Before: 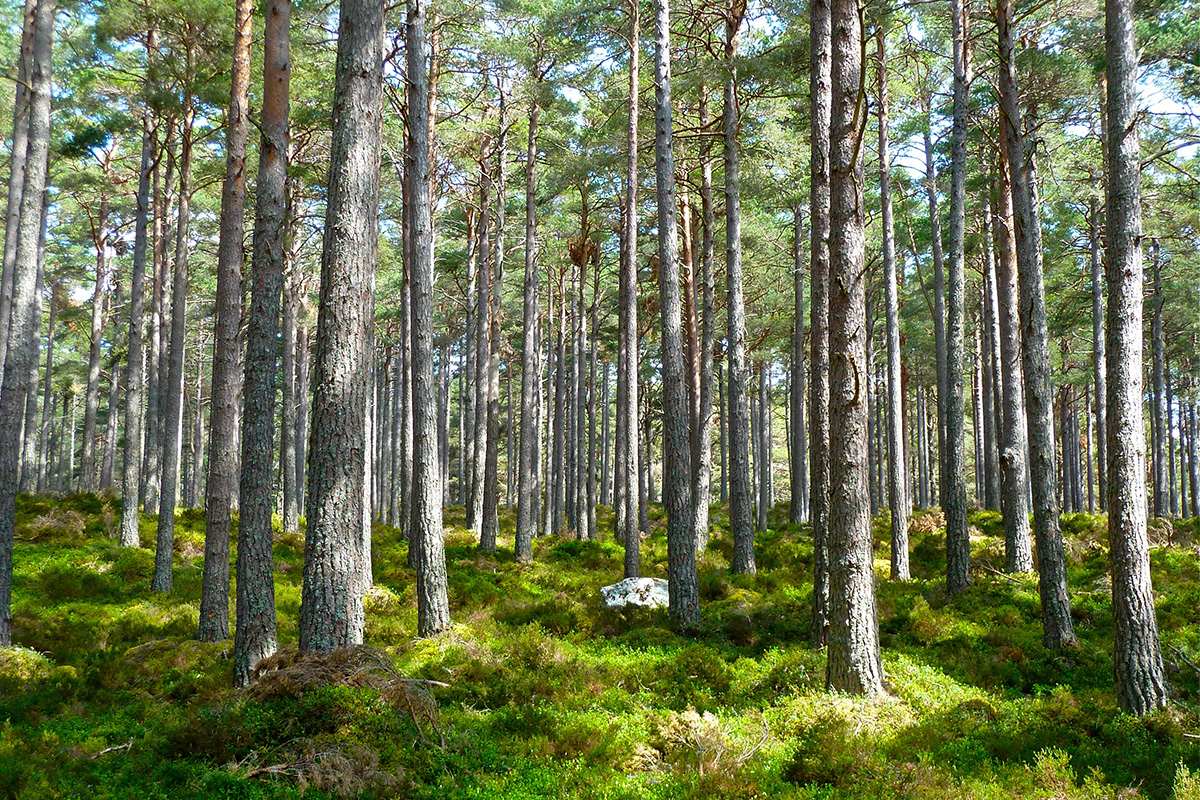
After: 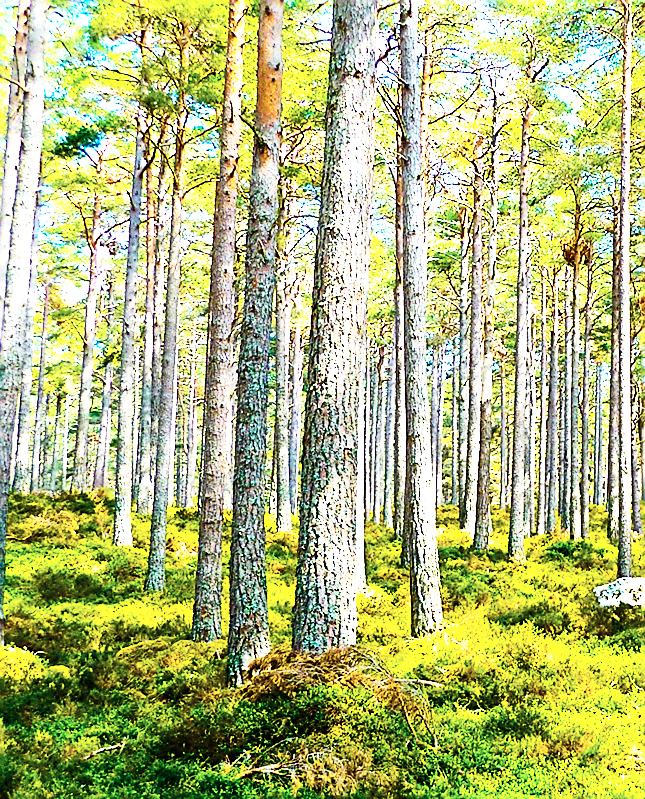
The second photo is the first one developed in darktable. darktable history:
crop: left 0.587%, right 45.588%, bottom 0.086%
sharpen: radius 1.4, amount 1.25, threshold 0.7
color zones: curves: ch1 [(0, 0.292) (0.001, 0.292) (0.2, 0.264) (0.4, 0.248) (0.6, 0.248) (0.8, 0.264) (0.999, 0.292) (1, 0.292)]
lowpass: radius 0.5, unbound 0
base curve: curves: ch0 [(0, 0) (0.007, 0.004) (0.027, 0.03) (0.046, 0.07) (0.207, 0.54) (0.442, 0.872) (0.673, 0.972) (1, 1)], preserve colors none
color balance rgb: linear chroma grading › global chroma 42%, perceptual saturation grading › global saturation 42%, perceptual brilliance grading › global brilliance 25%, global vibrance 33%
contrast brightness saturation: contrast 0.23, brightness 0.1, saturation 0.29
